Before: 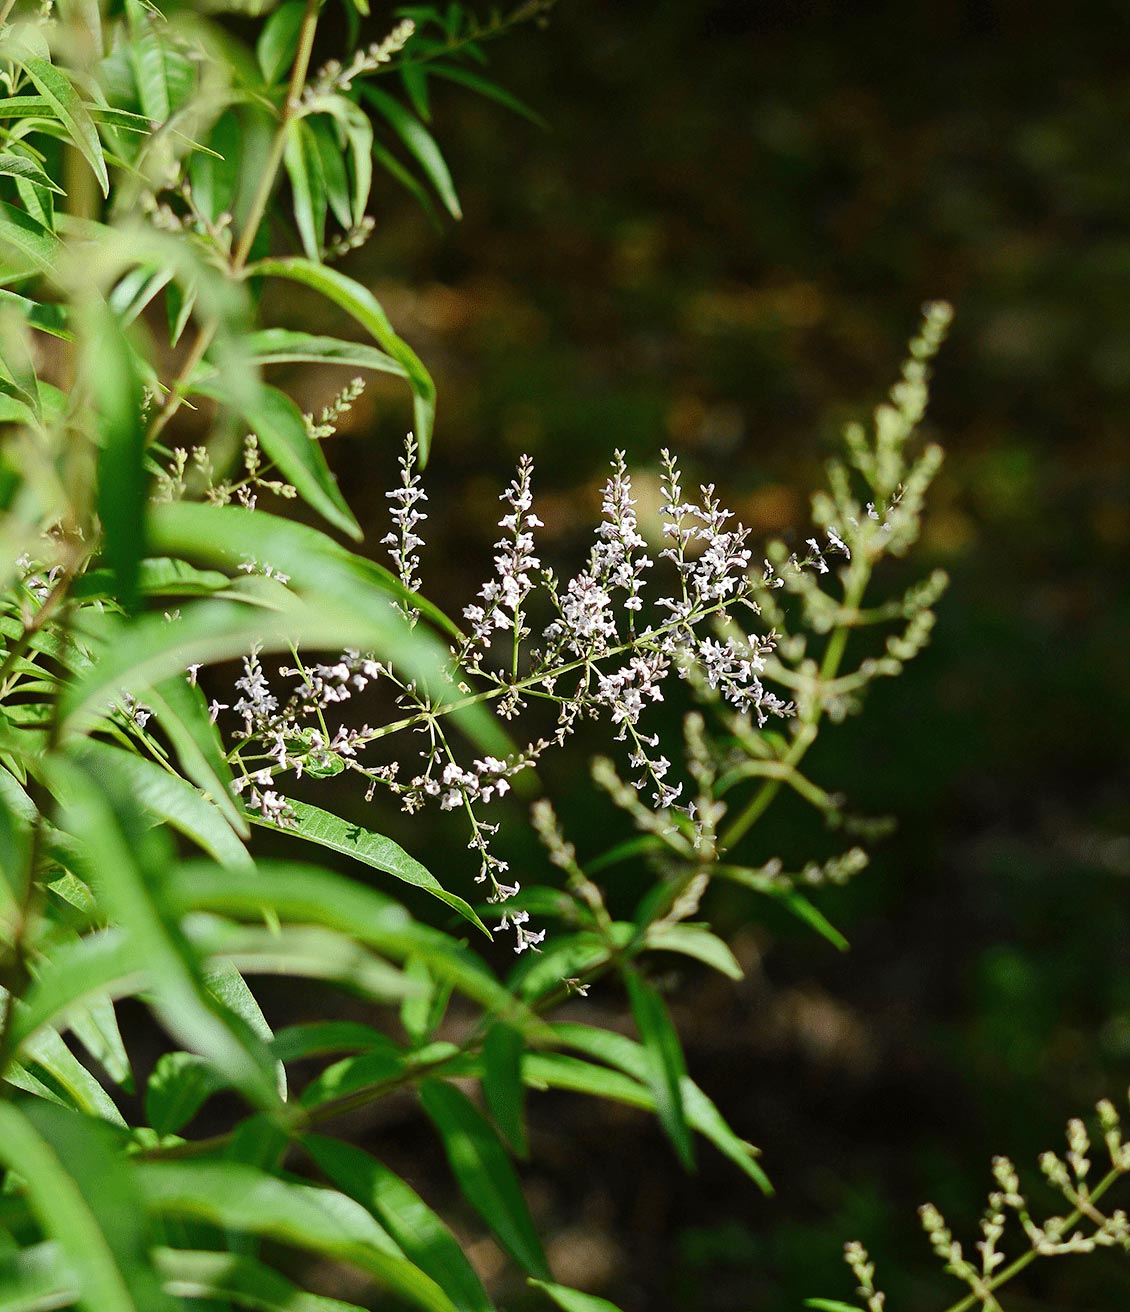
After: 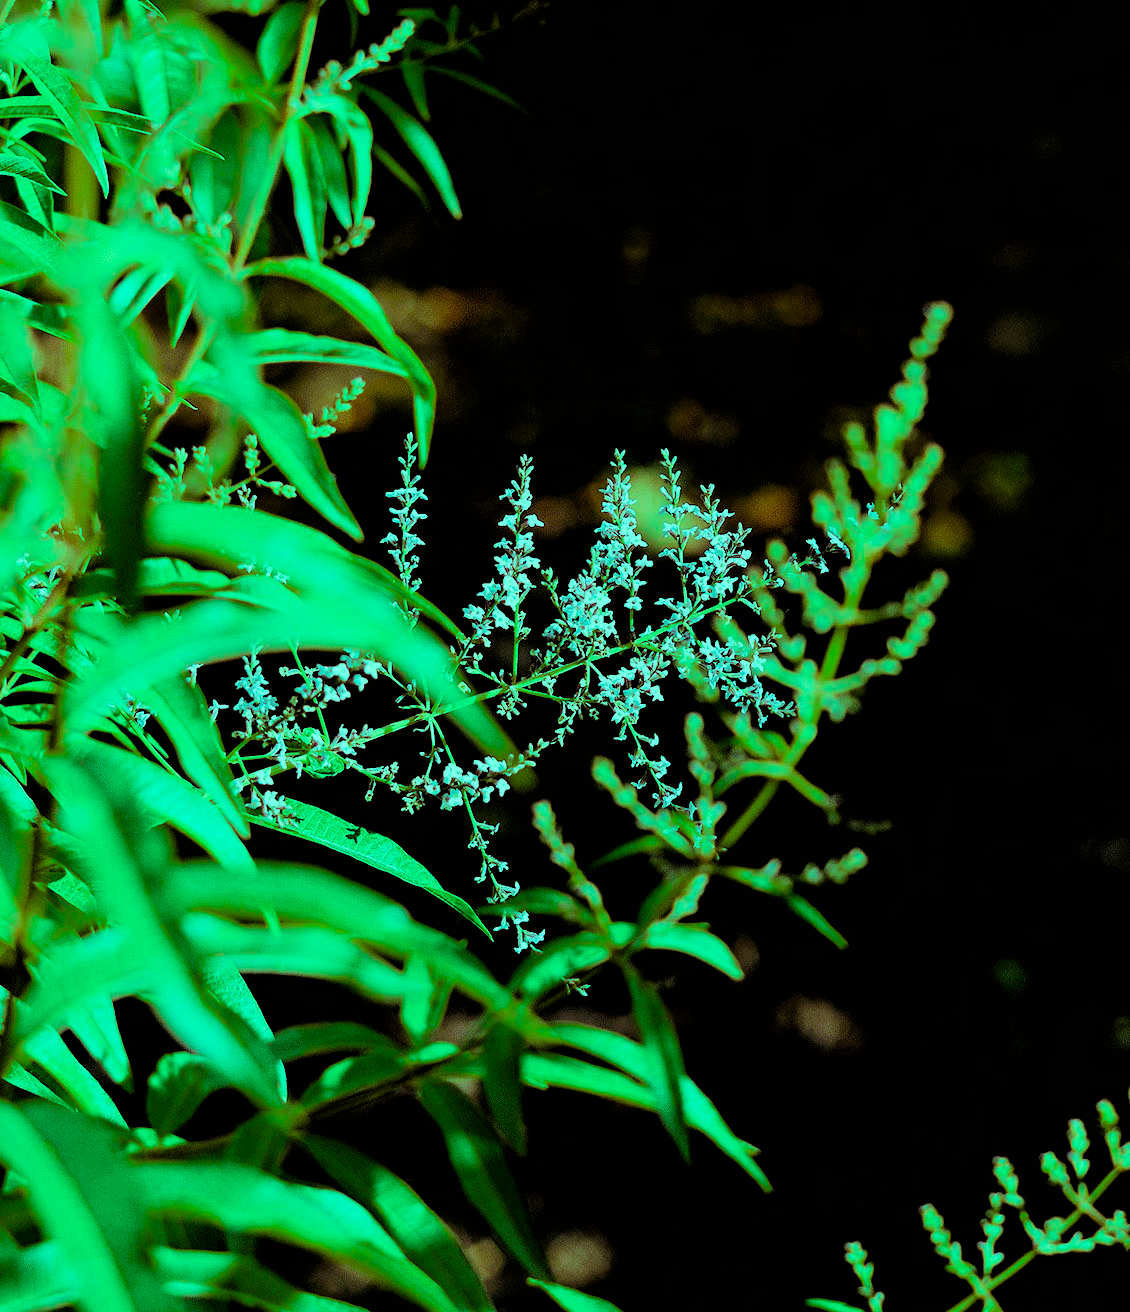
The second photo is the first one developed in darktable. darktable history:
color balance rgb: shadows lift › luminance 0.49%, shadows lift › chroma 6.83%, shadows lift › hue 300.29°, power › hue 208.98°, highlights gain › luminance 20.24%, highlights gain › chroma 13.17%, highlights gain › hue 173.85°, perceptual saturation grading › global saturation 18.05%
filmic rgb: black relative exposure -3.31 EV, white relative exposure 3.45 EV, hardness 2.36, contrast 1.103
velvia: on, module defaults
